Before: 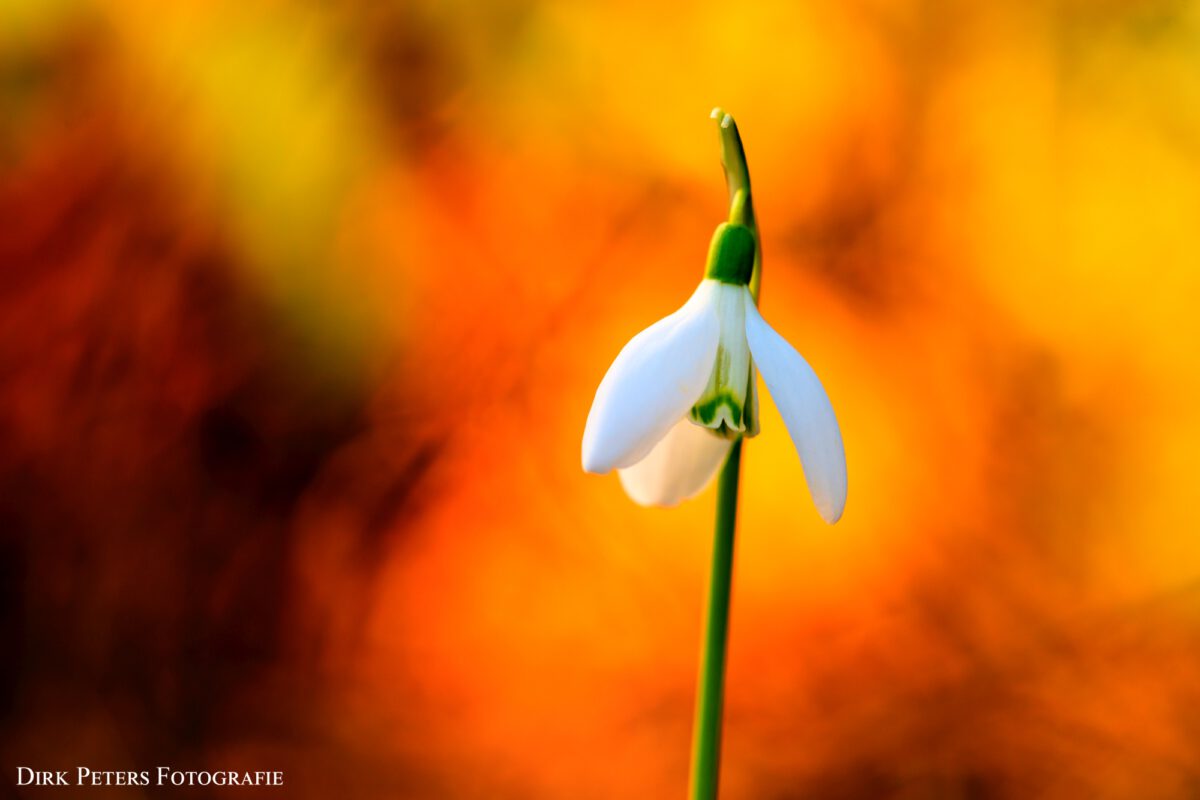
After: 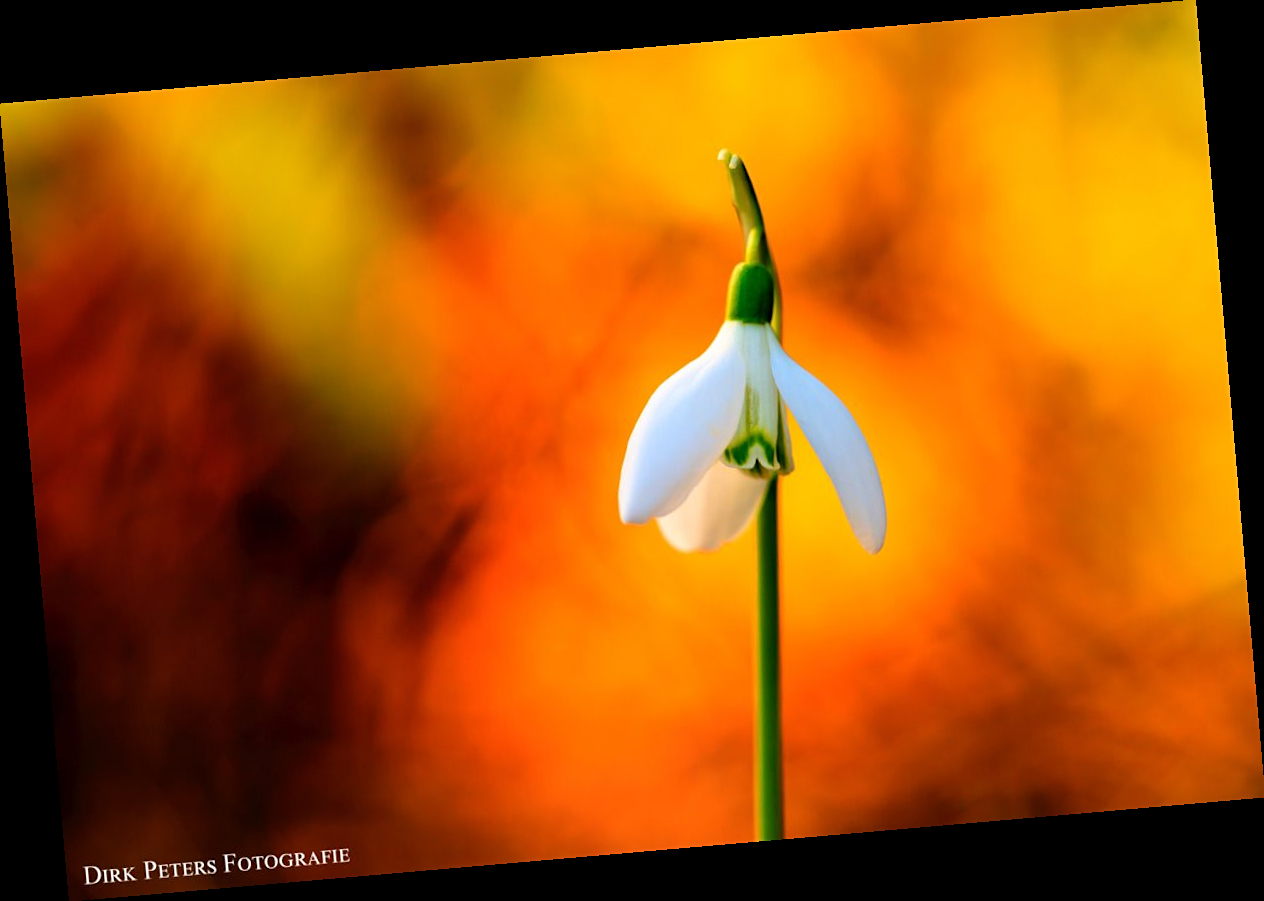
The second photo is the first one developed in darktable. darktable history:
rotate and perspective: rotation -4.98°, automatic cropping off
sharpen: amount 0.2
